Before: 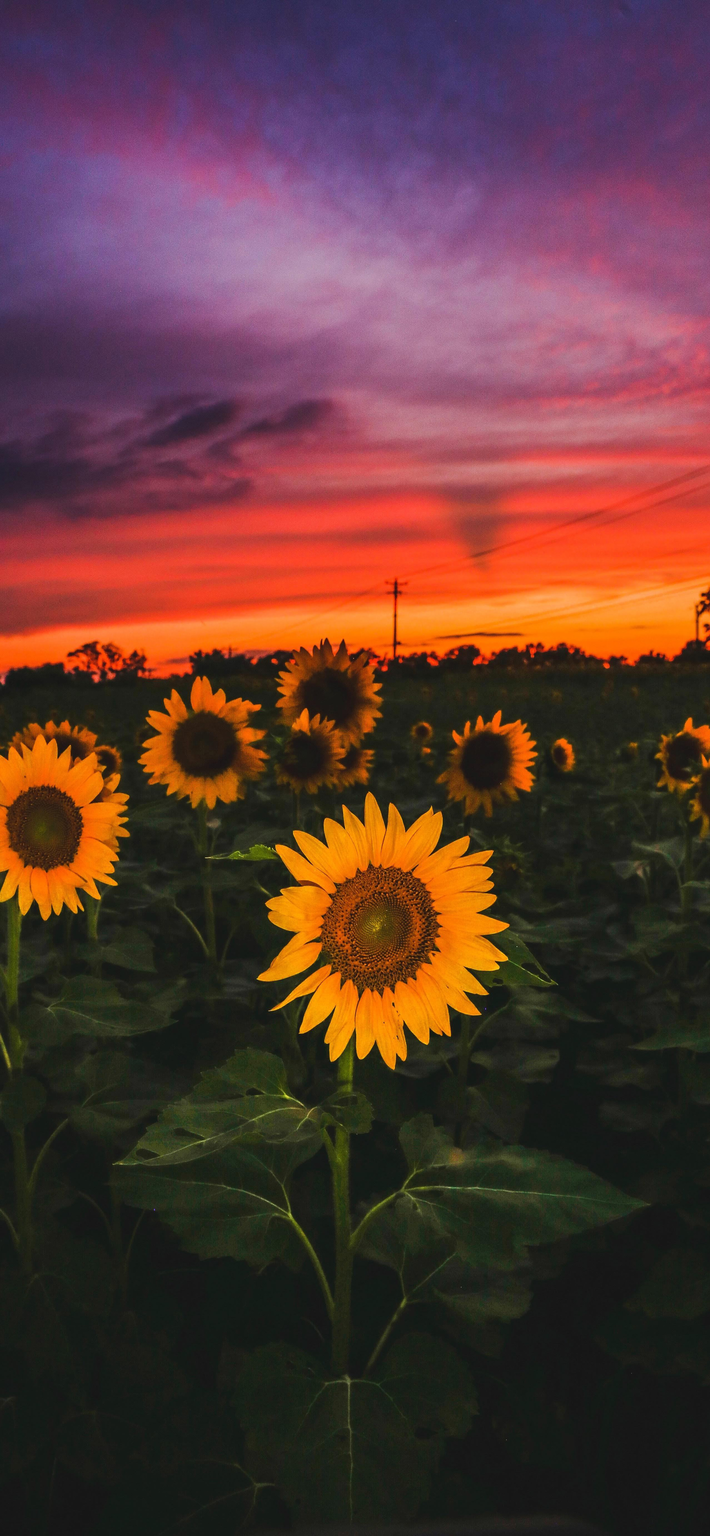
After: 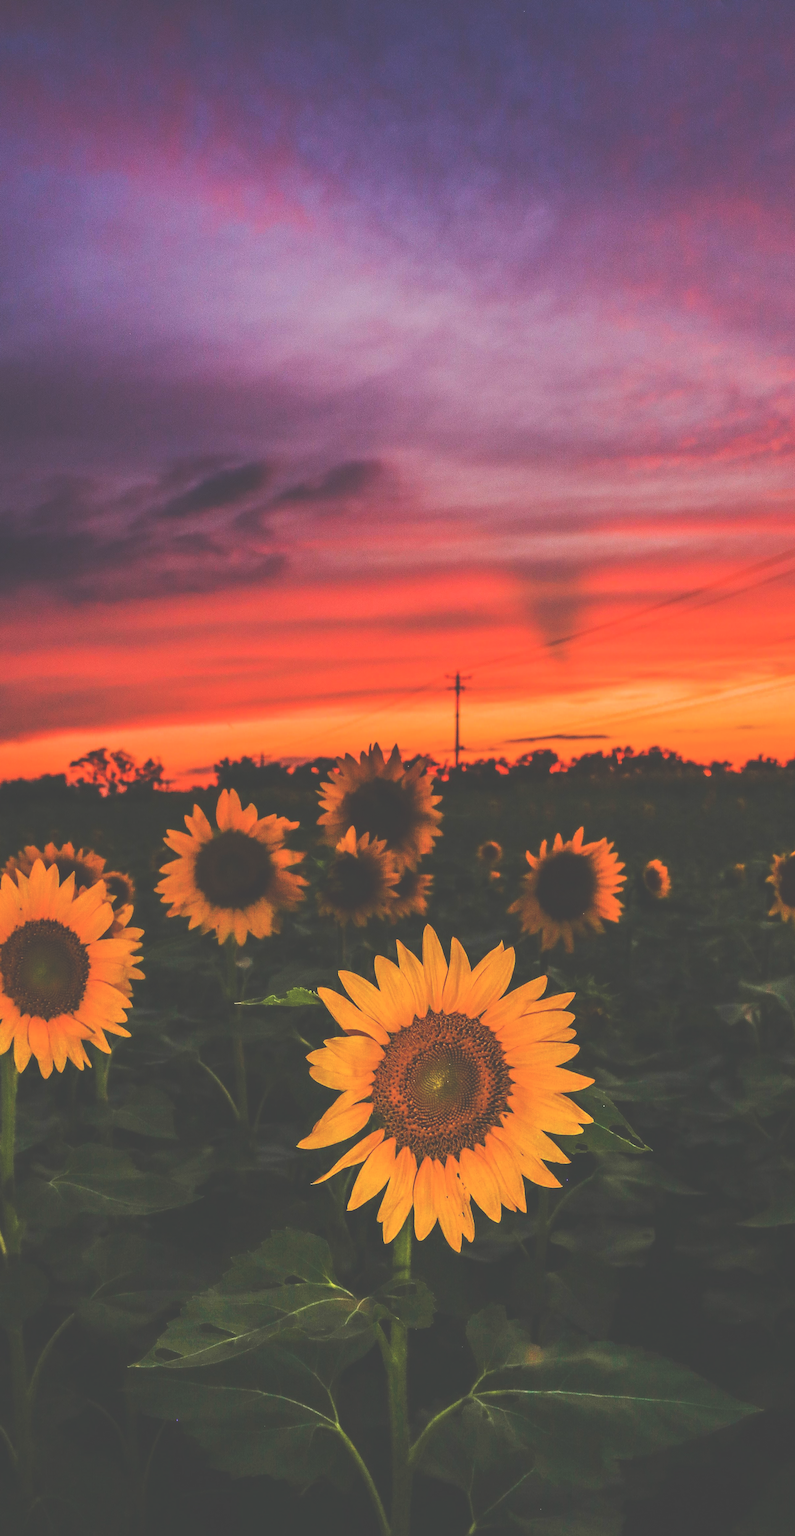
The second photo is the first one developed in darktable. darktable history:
crop and rotate: angle 0.385°, left 0.402%, right 3.436%, bottom 14.235%
tone equalizer: edges refinement/feathering 500, mask exposure compensation -1.57 EV, preserve details no
exposure: black level correction -0.04, exposure 0.063 EV, compensate exposure bias true, compensate highlight preservation false
